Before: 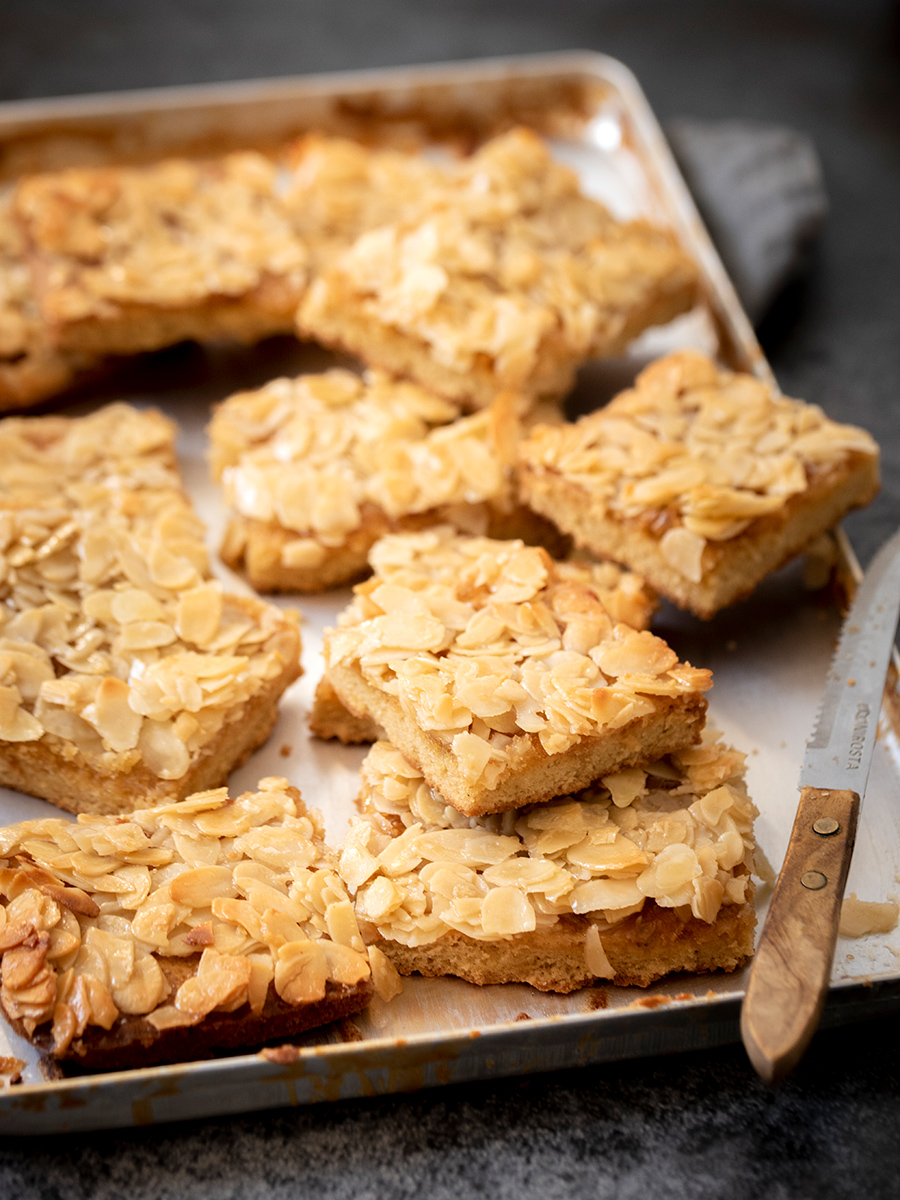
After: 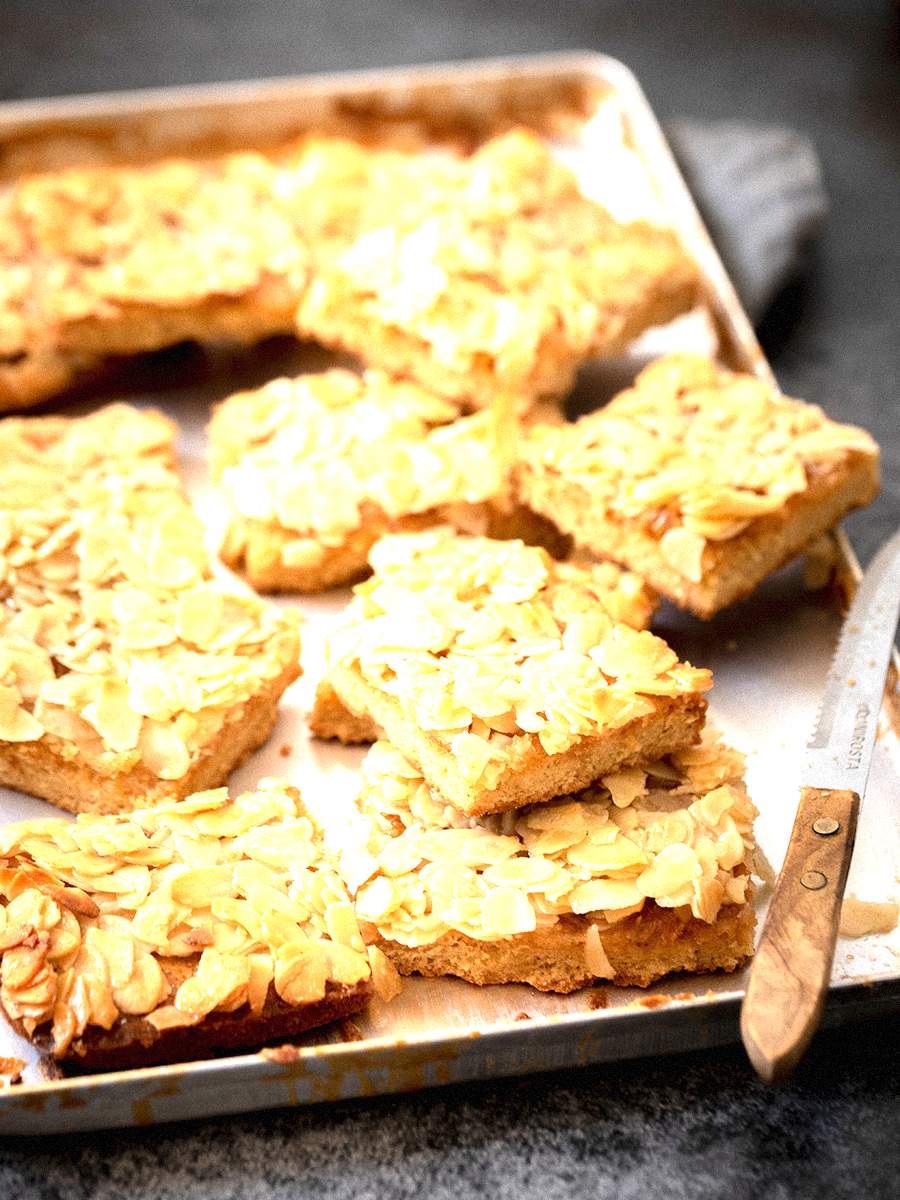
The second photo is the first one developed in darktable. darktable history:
grain: mid-tones bias 0%
exposure: black level correction 0, exposure 1.1 EV, compensate exposure bias true, compensate highlight preservation false
